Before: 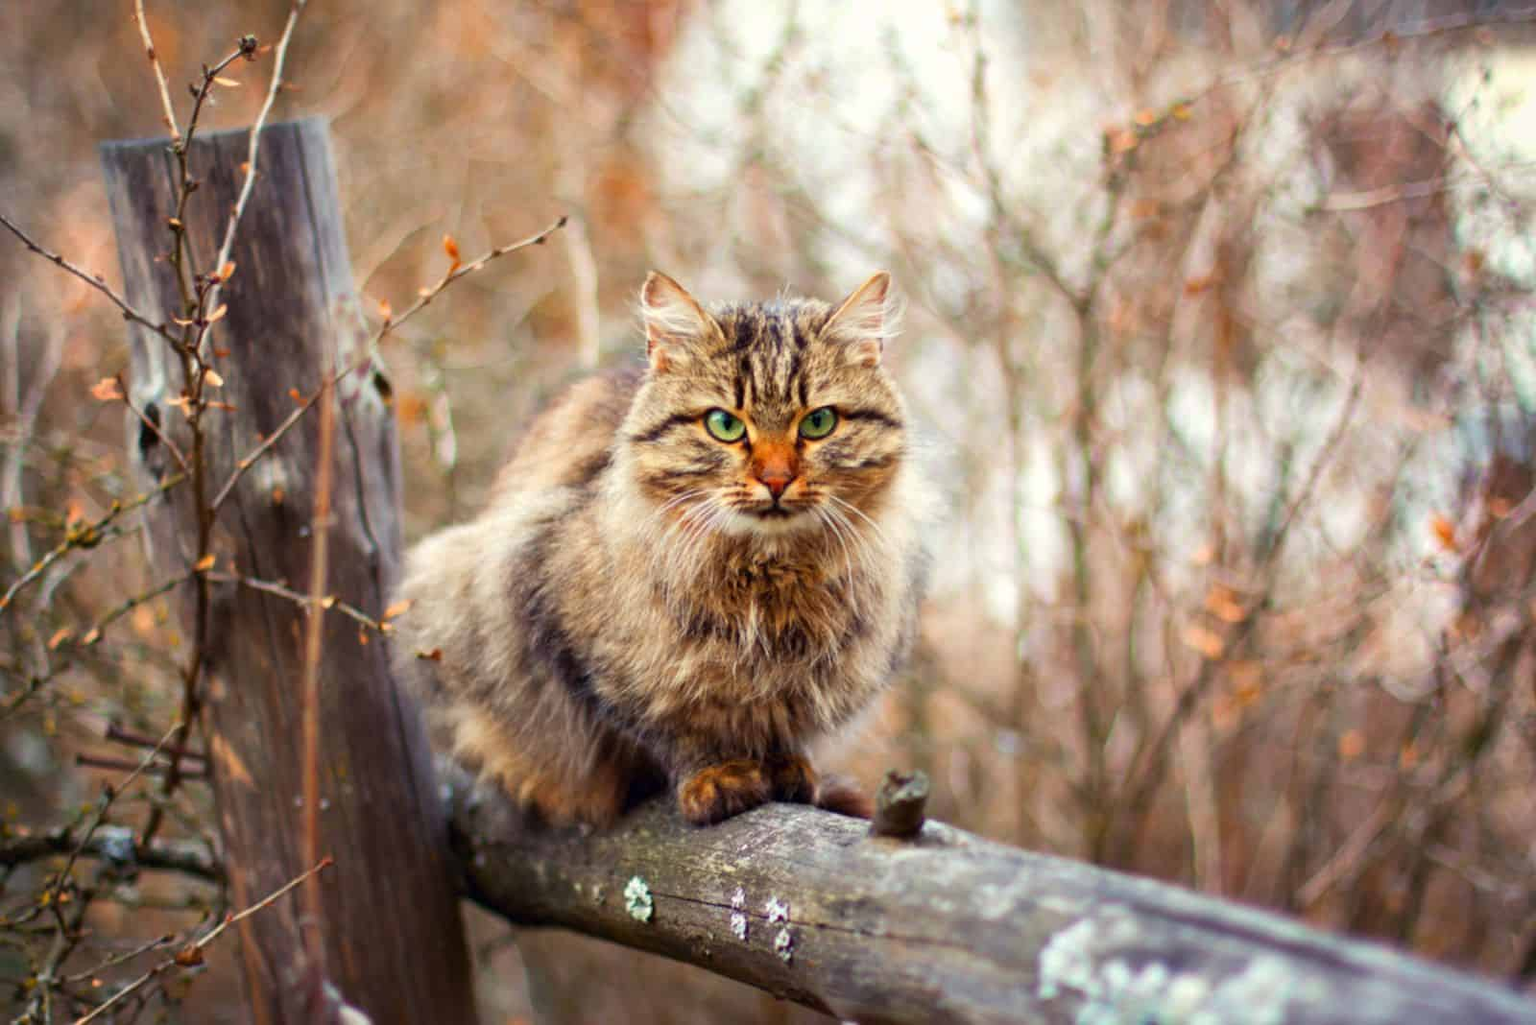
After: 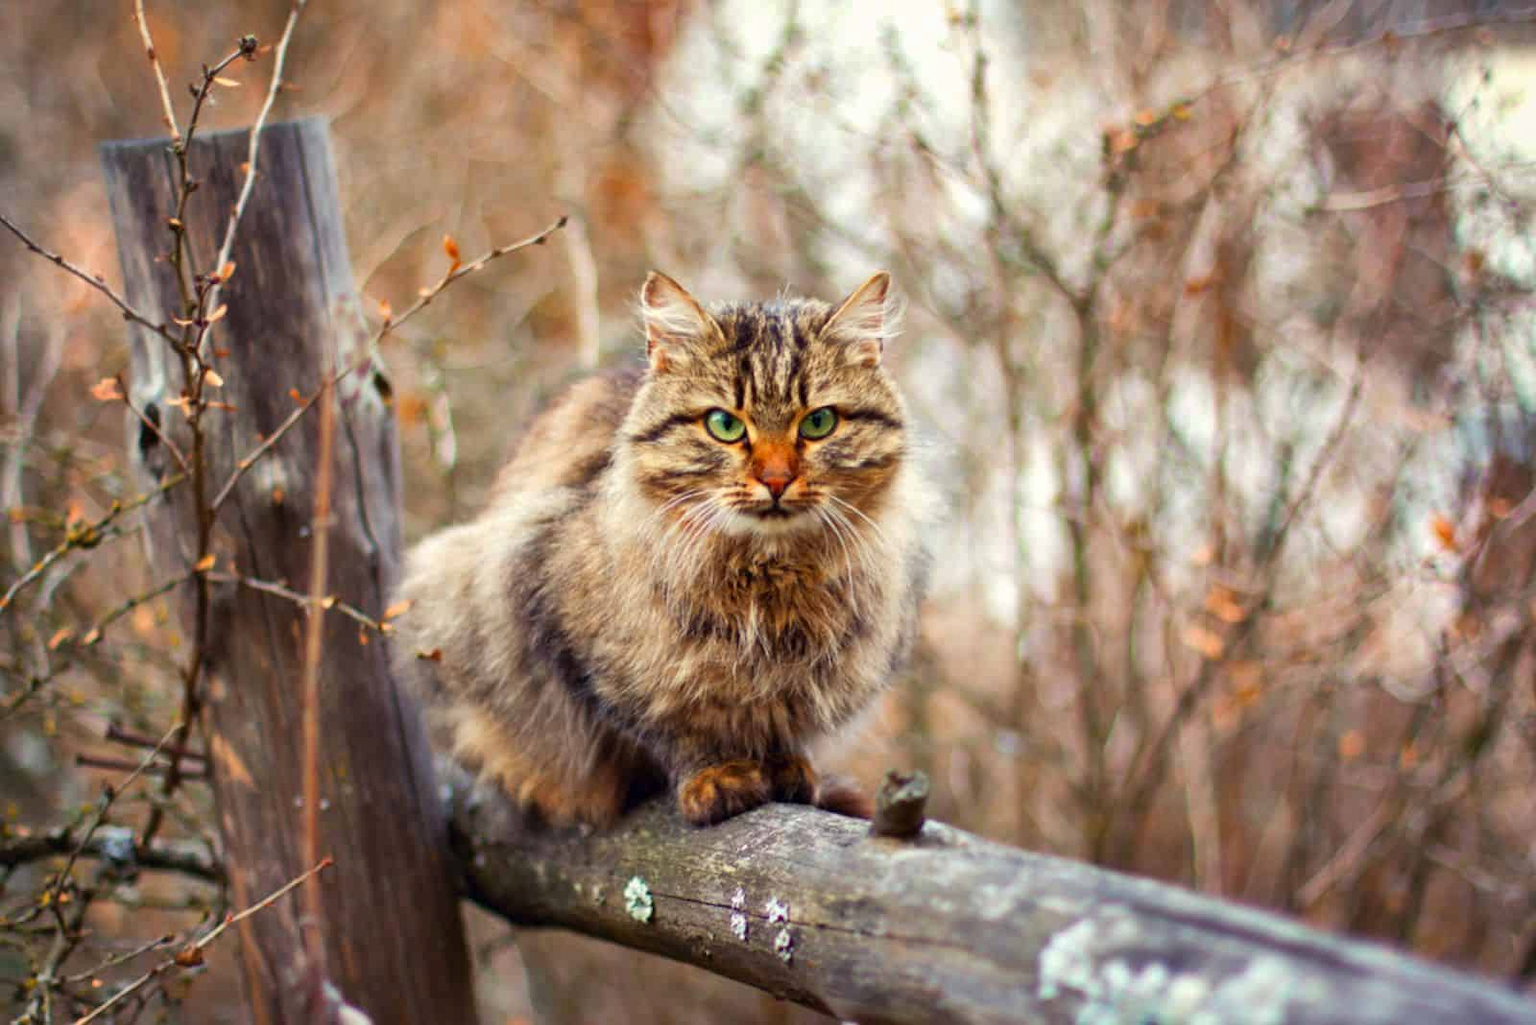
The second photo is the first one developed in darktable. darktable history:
shadows and highlights: low approximation 0.01, soften with gaussian
tone equalizer: on, module defaults
